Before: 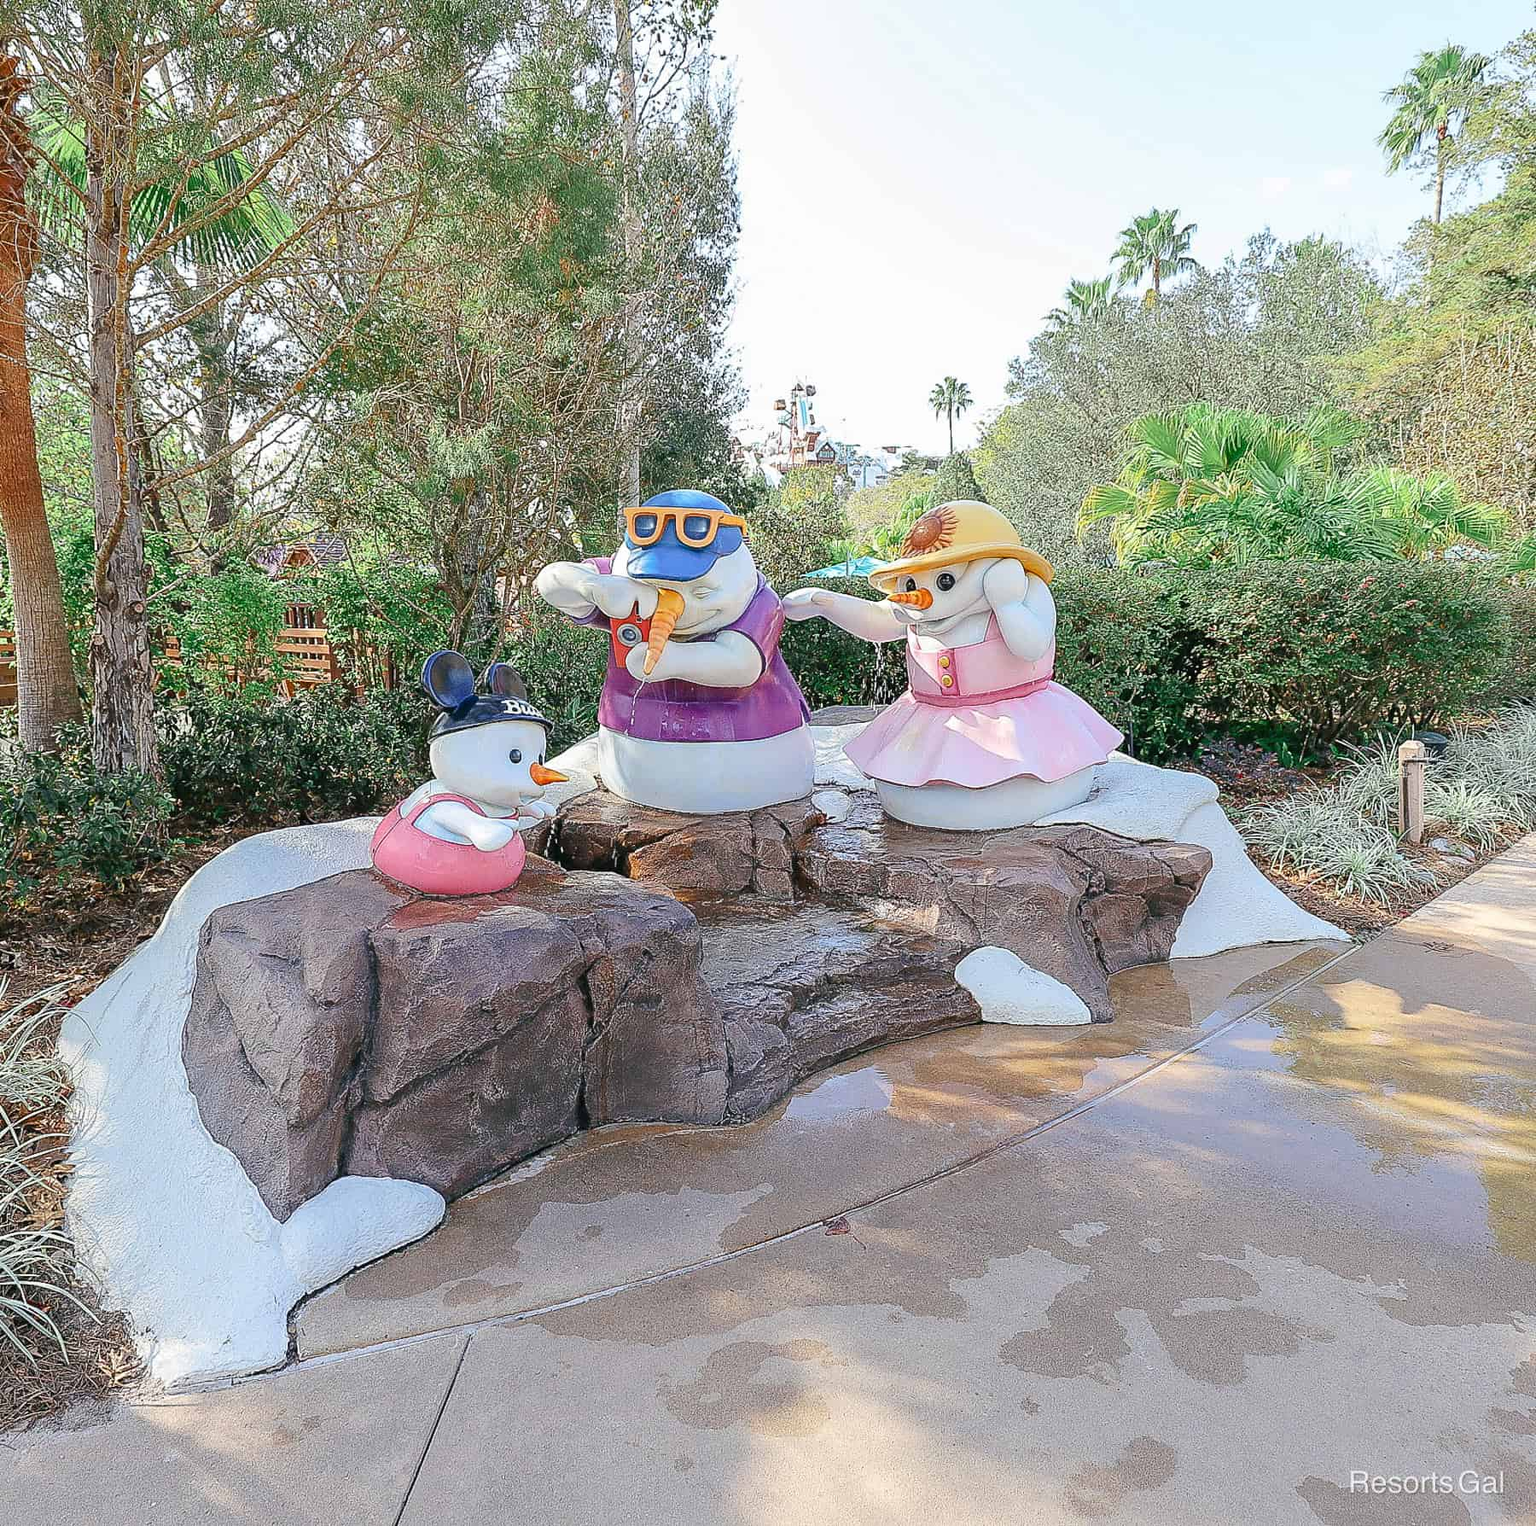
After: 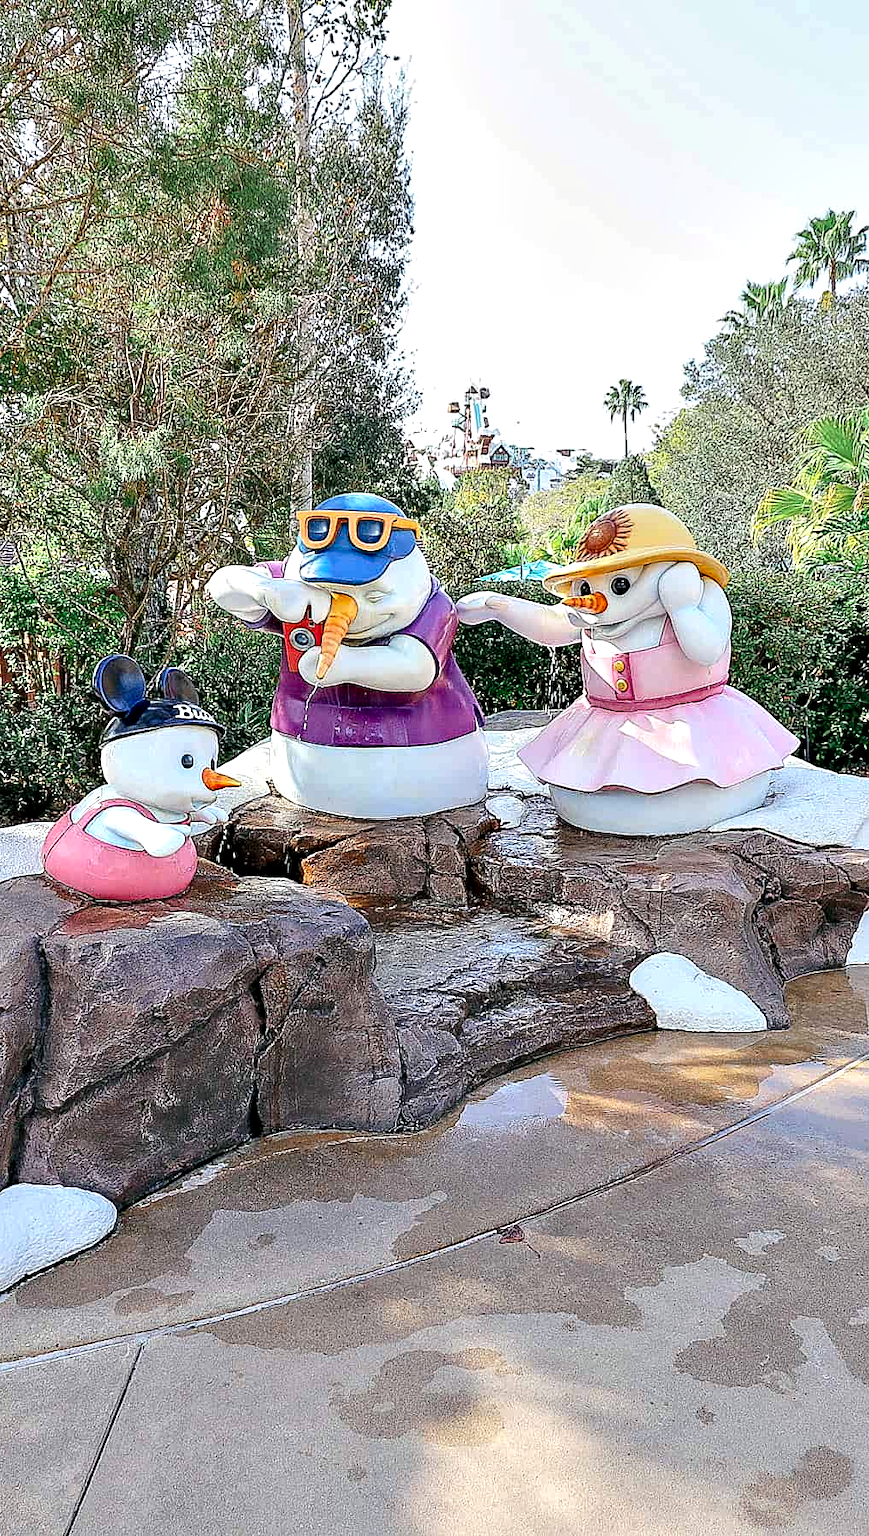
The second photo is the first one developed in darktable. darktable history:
color balance: mode lift, gamma, gain (sRGB)
contrast equalizer: octaves 7, y [[0.6 ×6], [0.55 ×6], [0 ×6], [0 ×6], [0 ×6]]
crop: left 21.496%, right 22.254%
